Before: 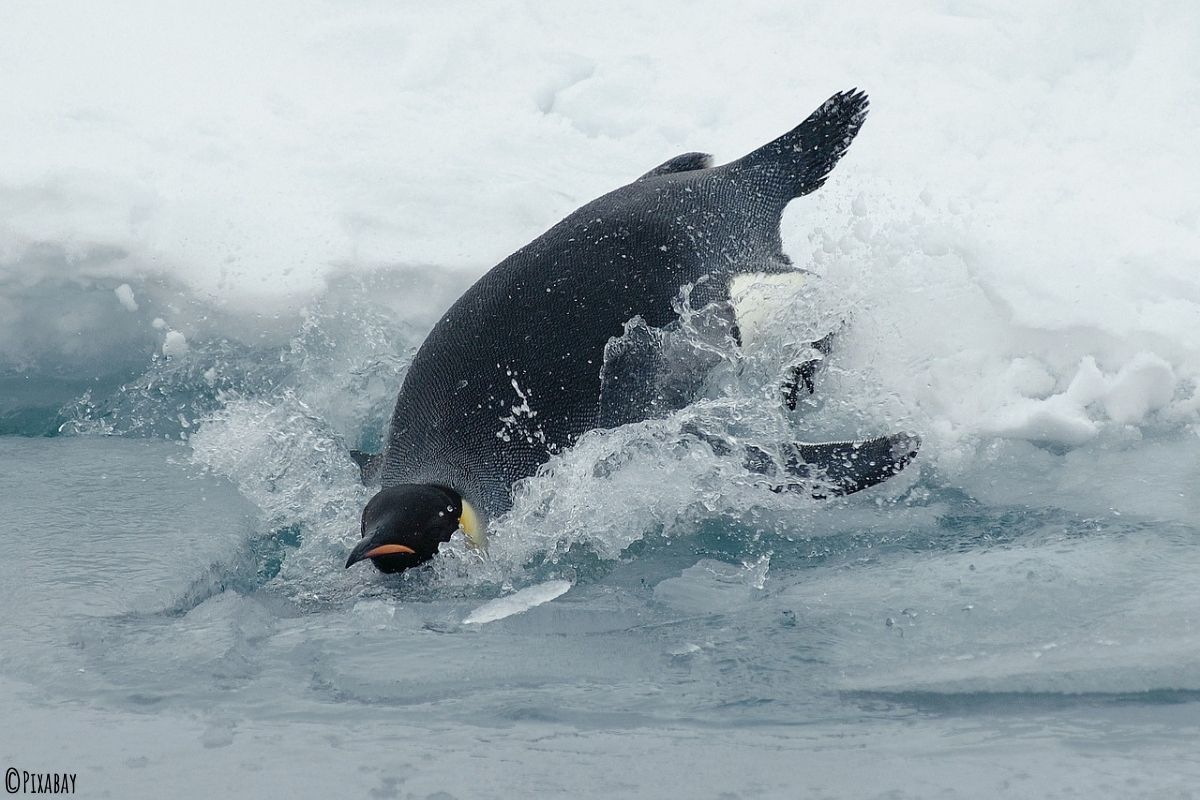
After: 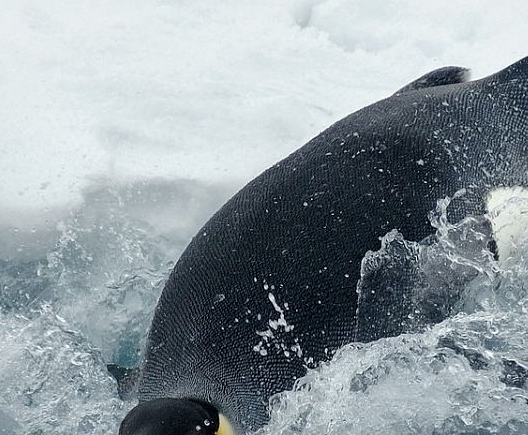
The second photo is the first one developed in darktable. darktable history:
crop: left 20.298%, top 10.803%, right 35.394%, bottom 34.816%
local contrast: mode bilateral grid, contrast 51, coarseness 49, detail 150%, midtone range 0.2
